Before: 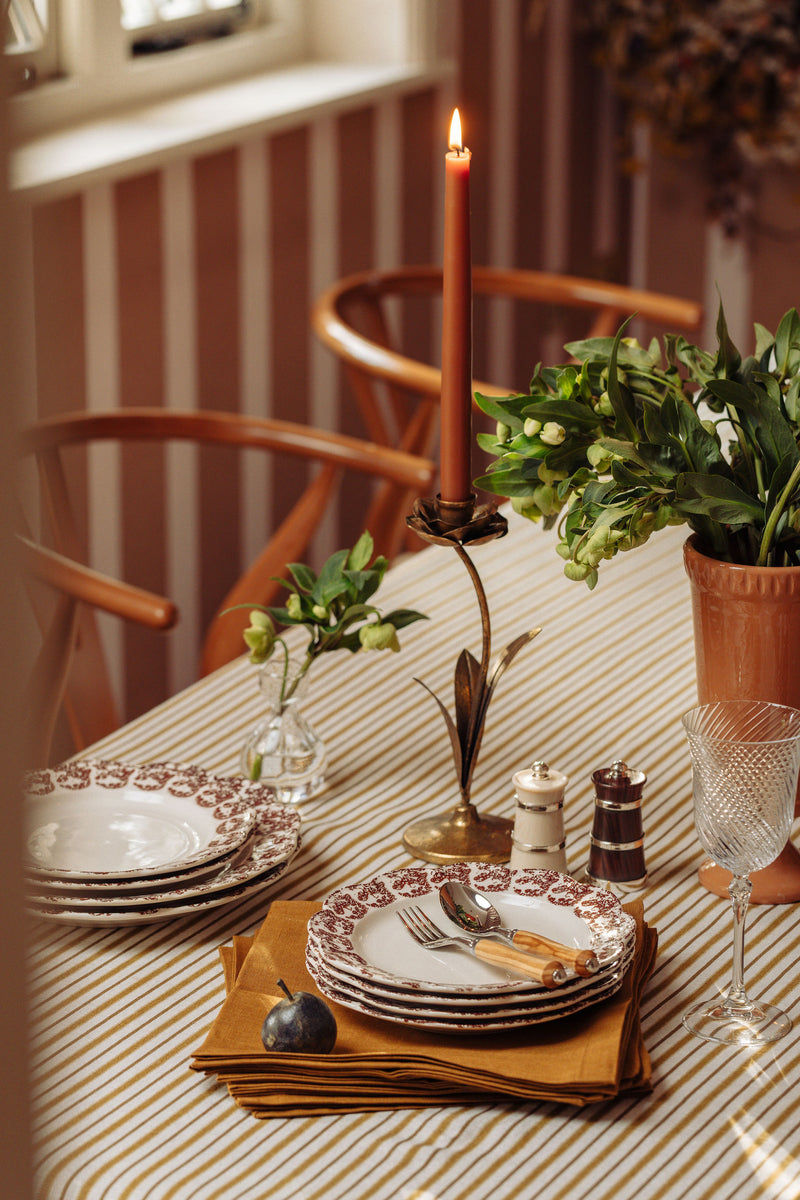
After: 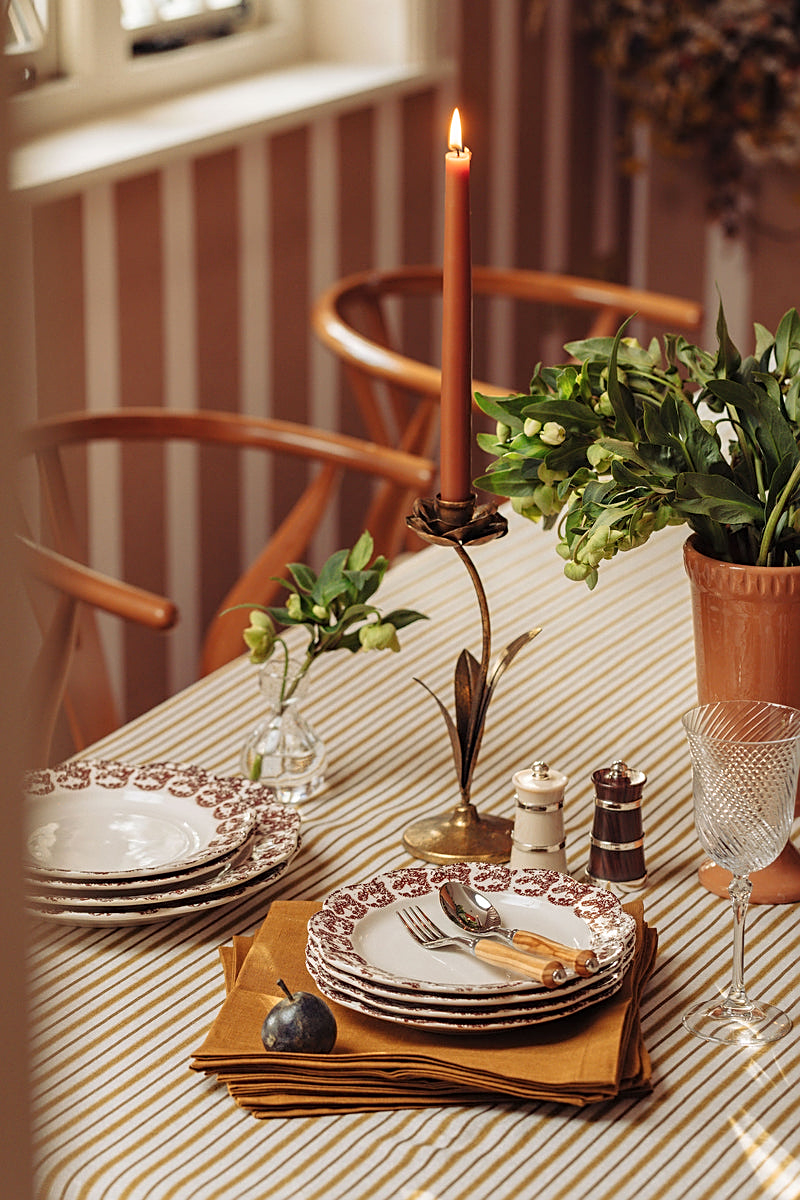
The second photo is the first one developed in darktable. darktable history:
sharpen: on, module defaults
contrast brightness saturation: contrast 0.045, brightness 0.061, saturation 0.014
